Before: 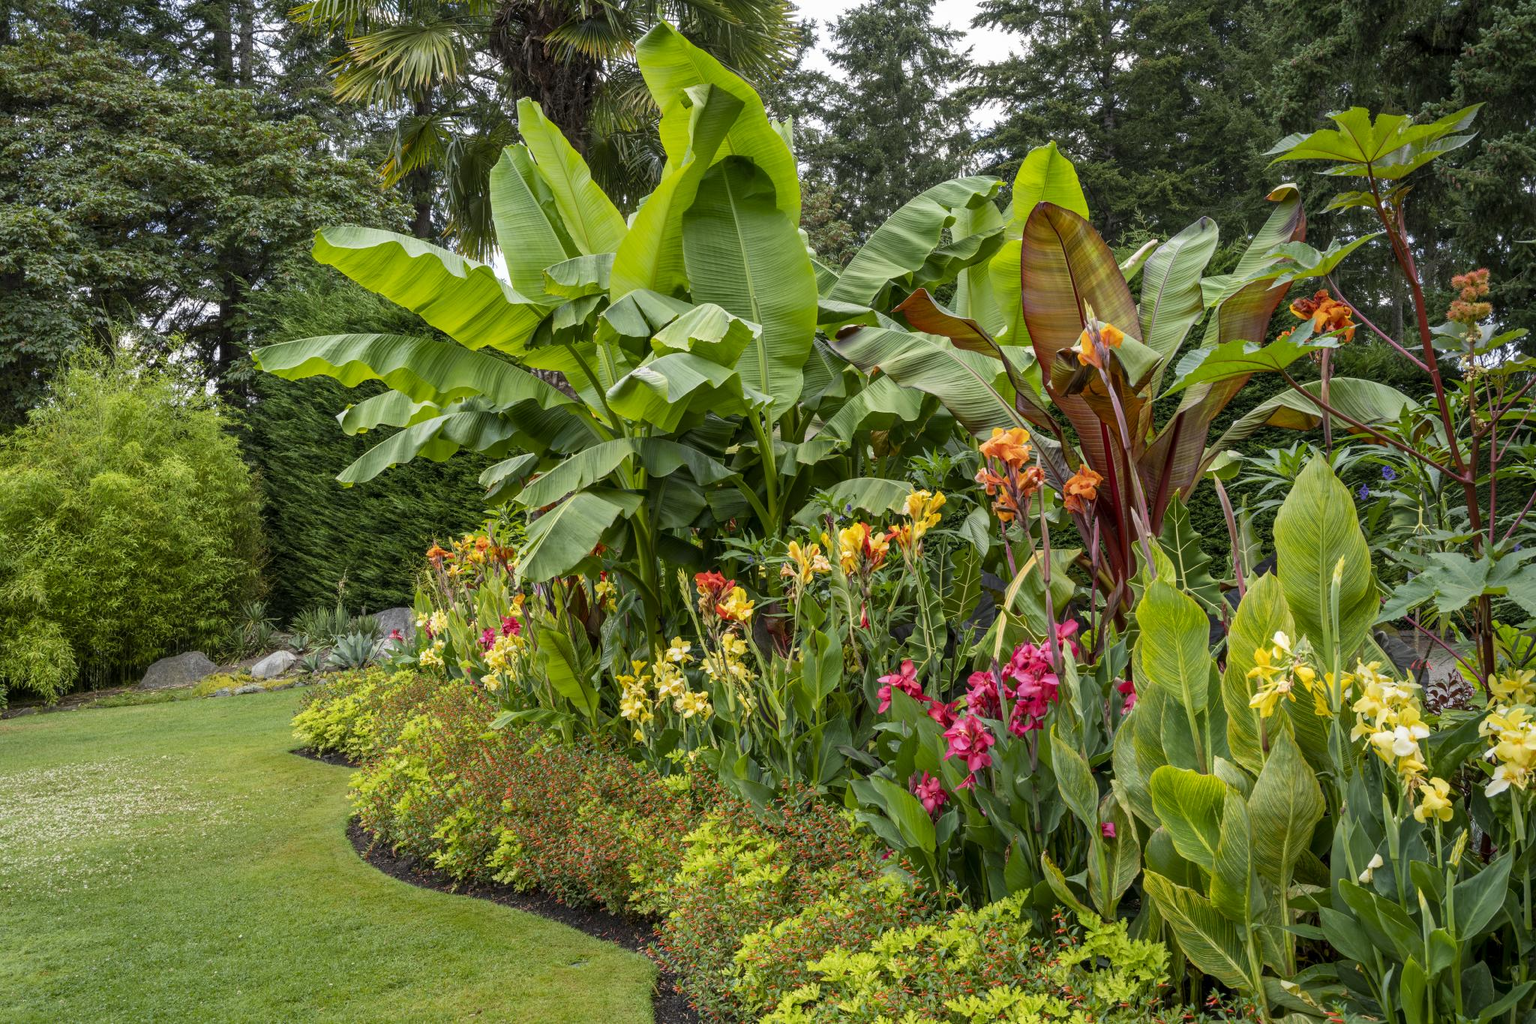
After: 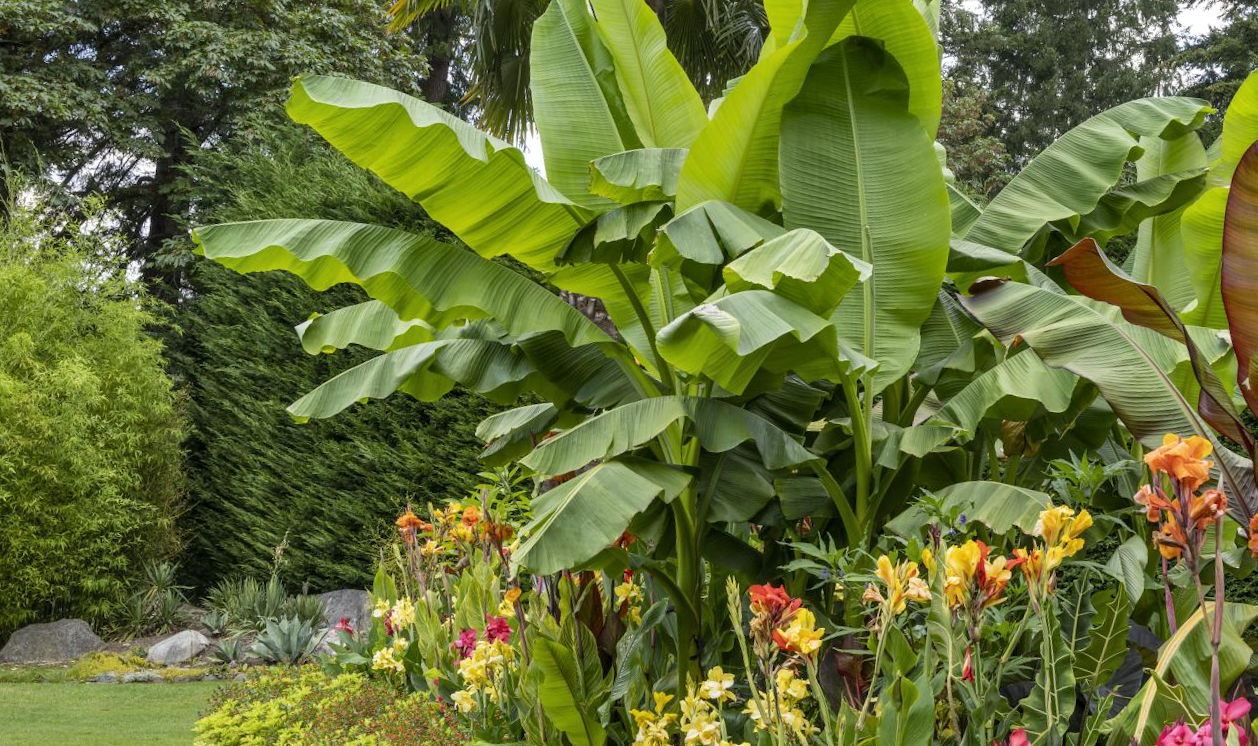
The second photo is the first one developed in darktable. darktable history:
shadows and highlights: white point adjustment 0.931, soften with gaussian
crop and rotate: angle -5.94°, left 2.034%, top 6.823%, right 27.321%, bottom 30.332%
exposure: compensate exposure bias true, compensate highlight preservation false
